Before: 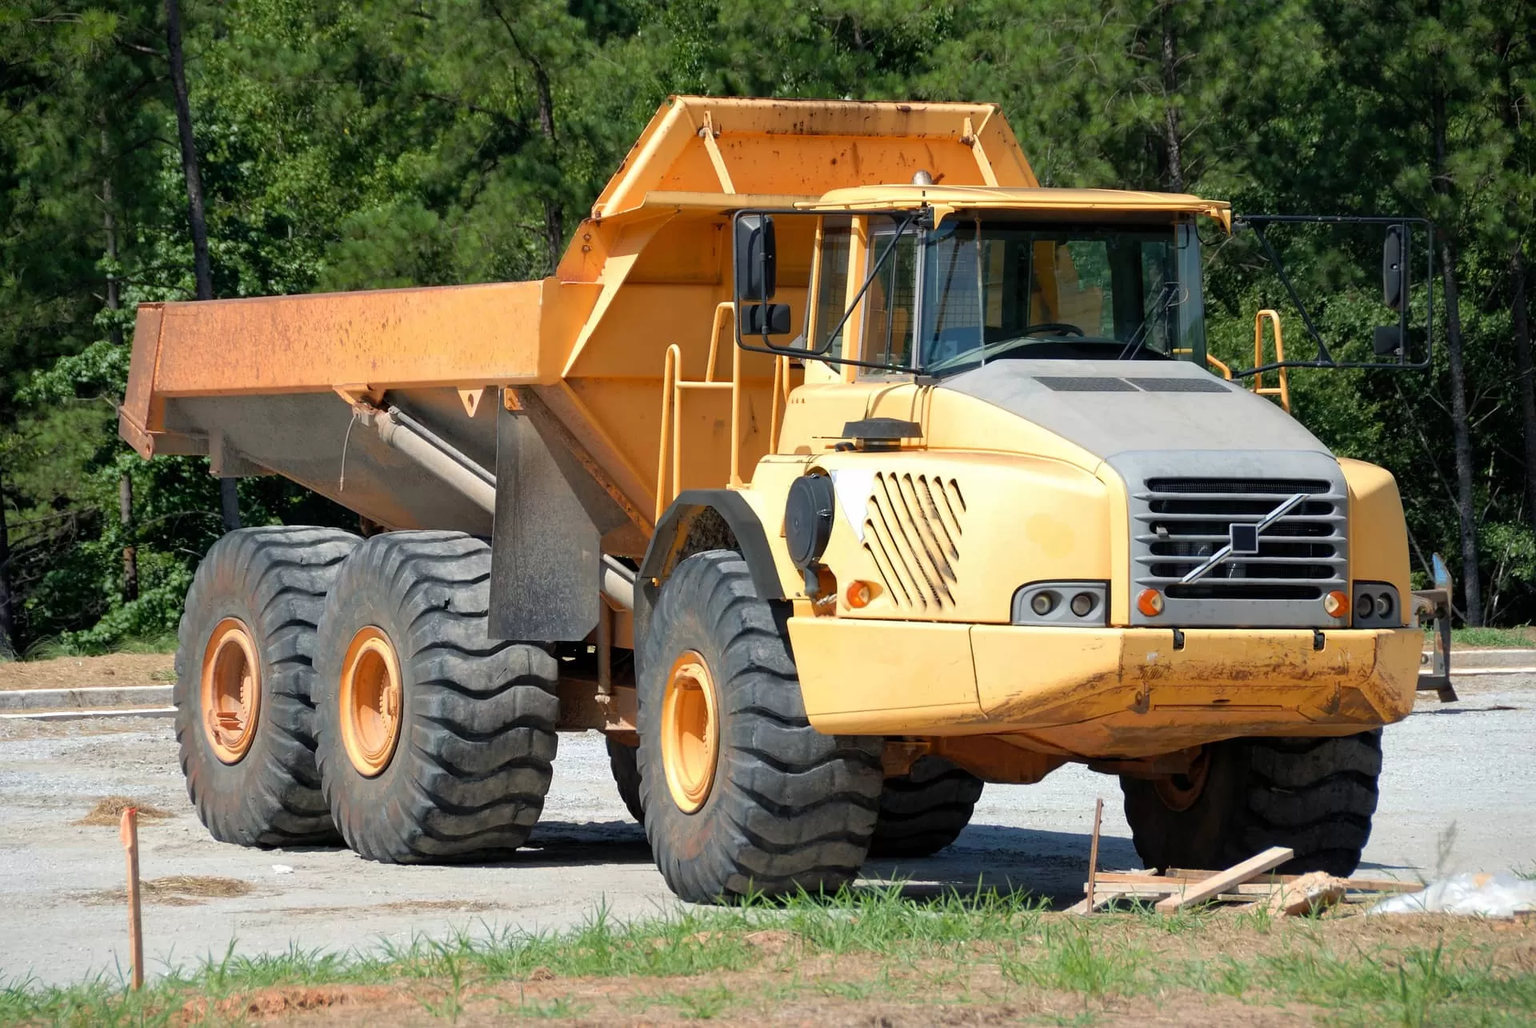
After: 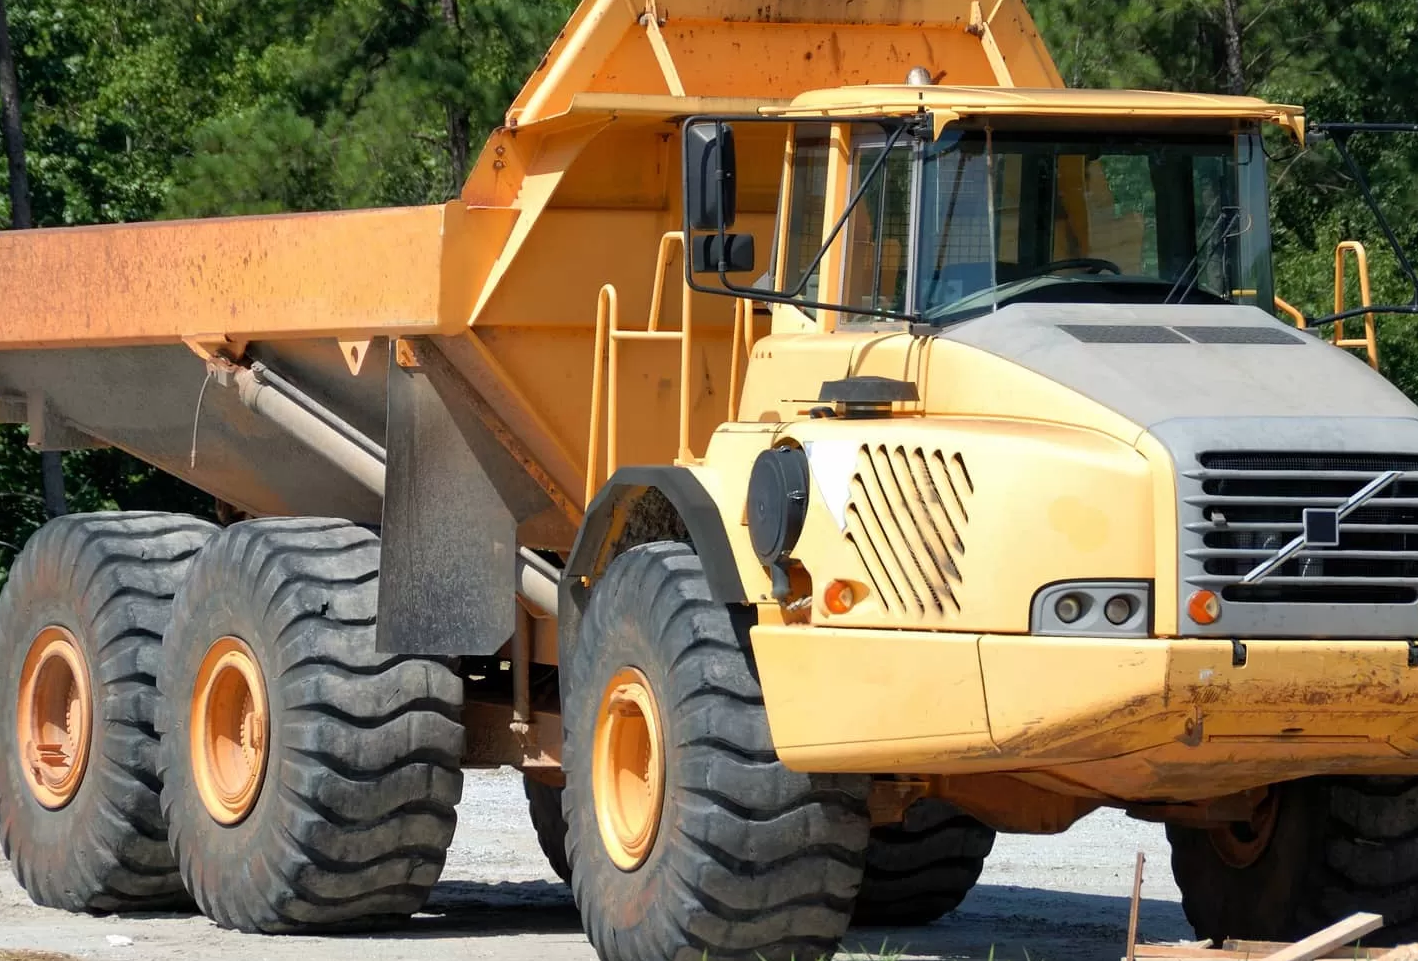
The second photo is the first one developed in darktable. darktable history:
crop and rotate: left 12.209%, top 11.44%, right 13.924%, bottom 13.737%
